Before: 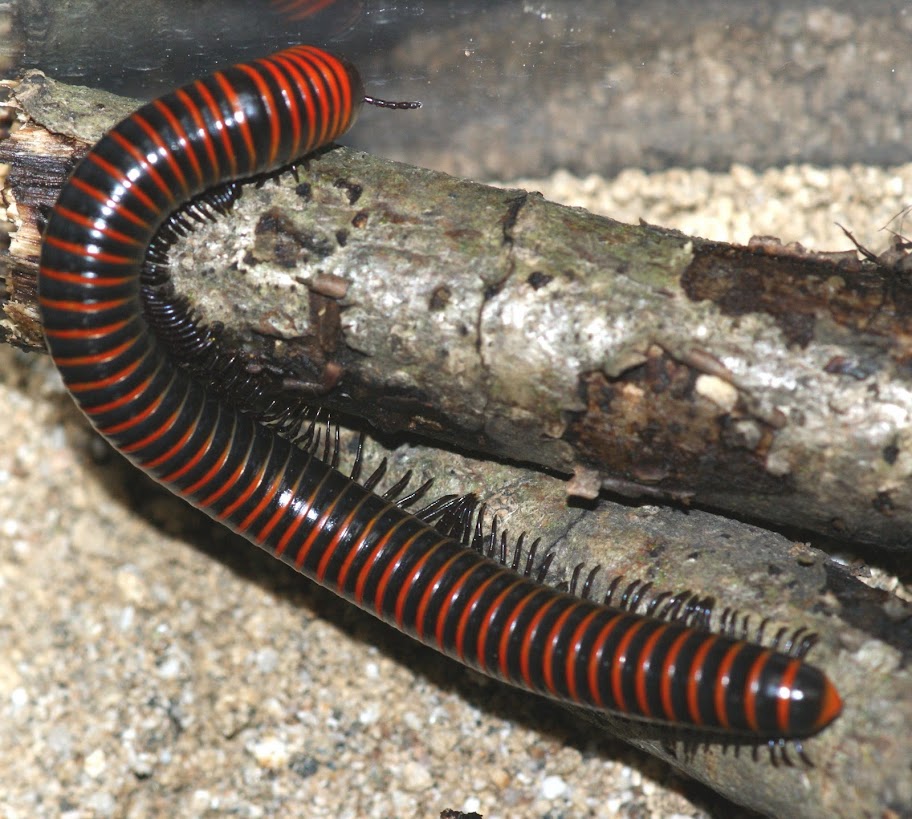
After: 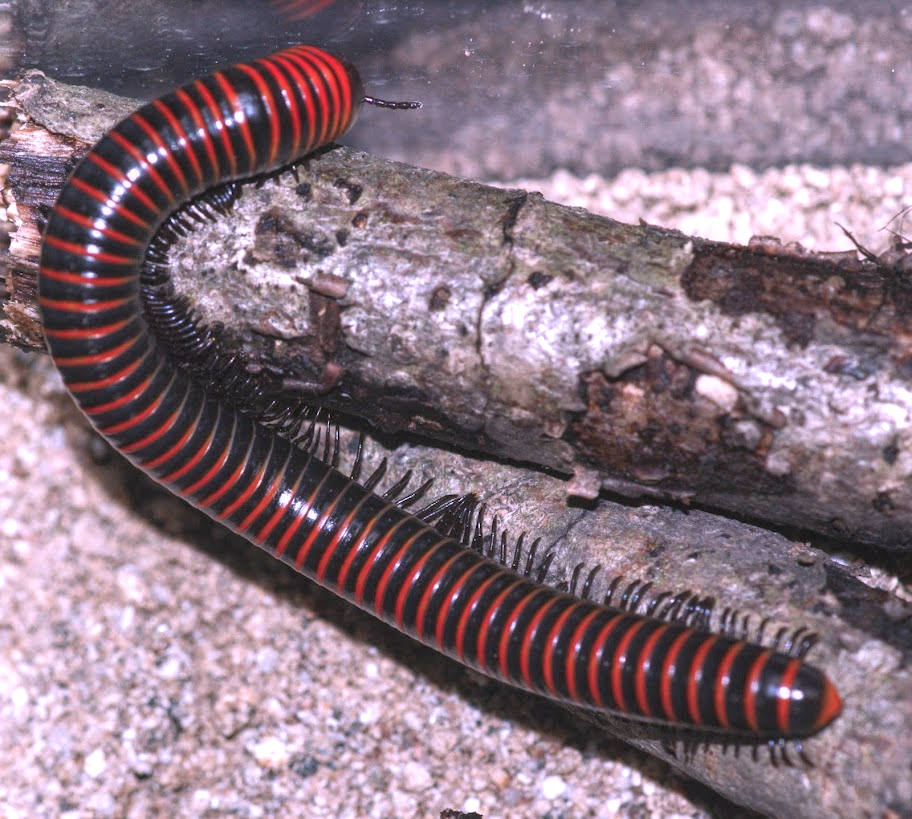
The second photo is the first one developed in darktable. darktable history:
shadows and highlights: shadows 42.83, highlights 6.82
color correction: highlights a* 15.19, highlights b* -24.94
local contrast: highlights 92%, shadows 88%, detail 160%, midtone range 0.2
